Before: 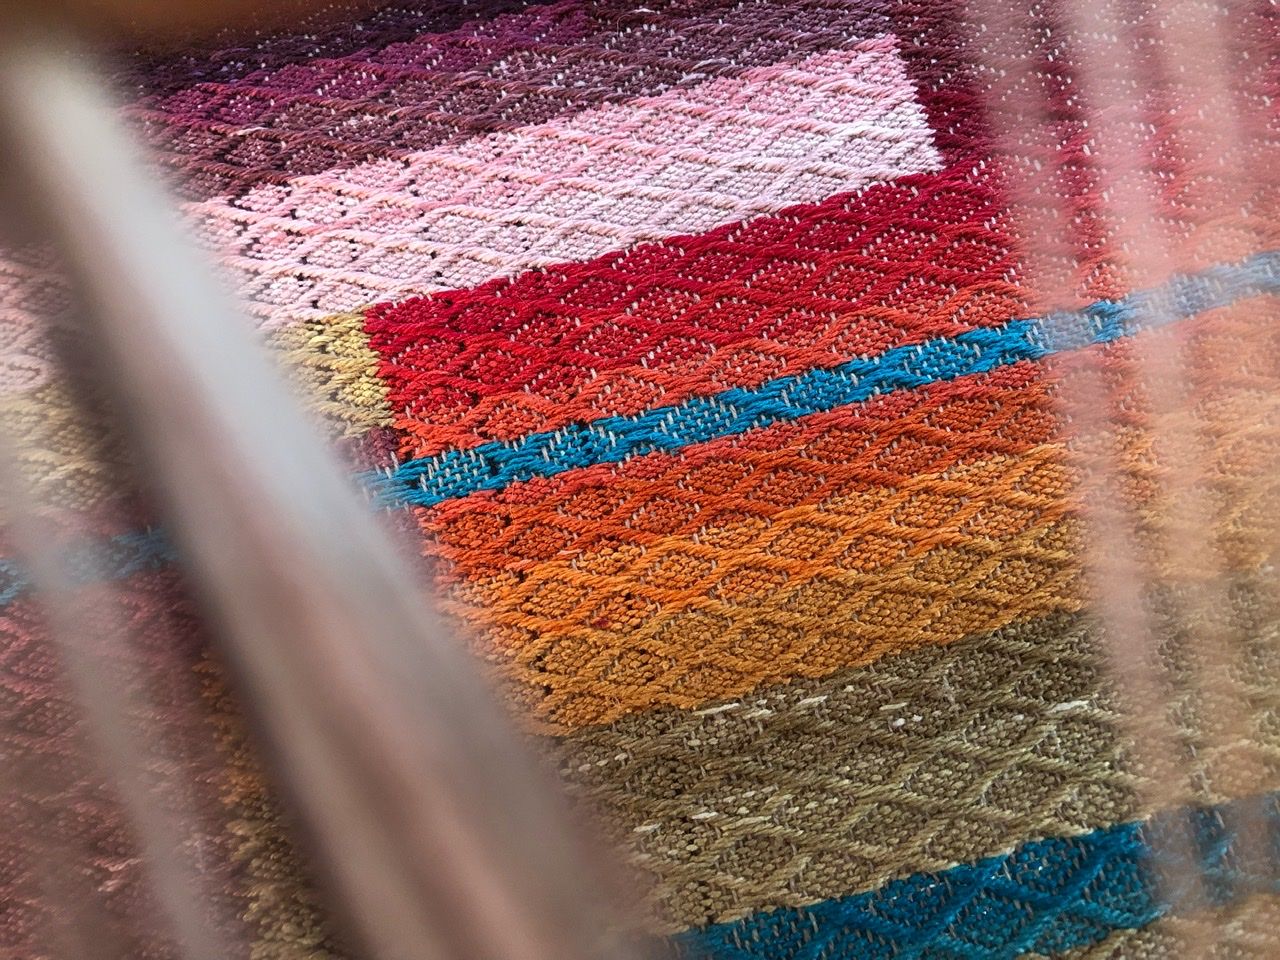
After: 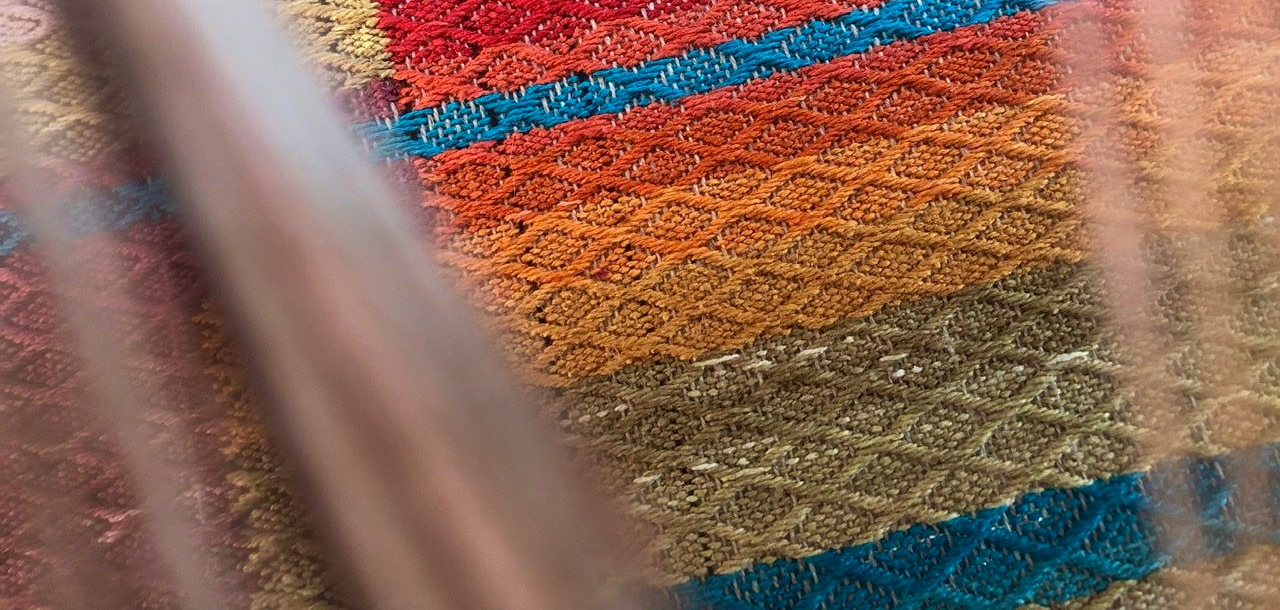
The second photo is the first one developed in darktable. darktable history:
crop and rotate: top 36.435%
velvia: on, module defaults
